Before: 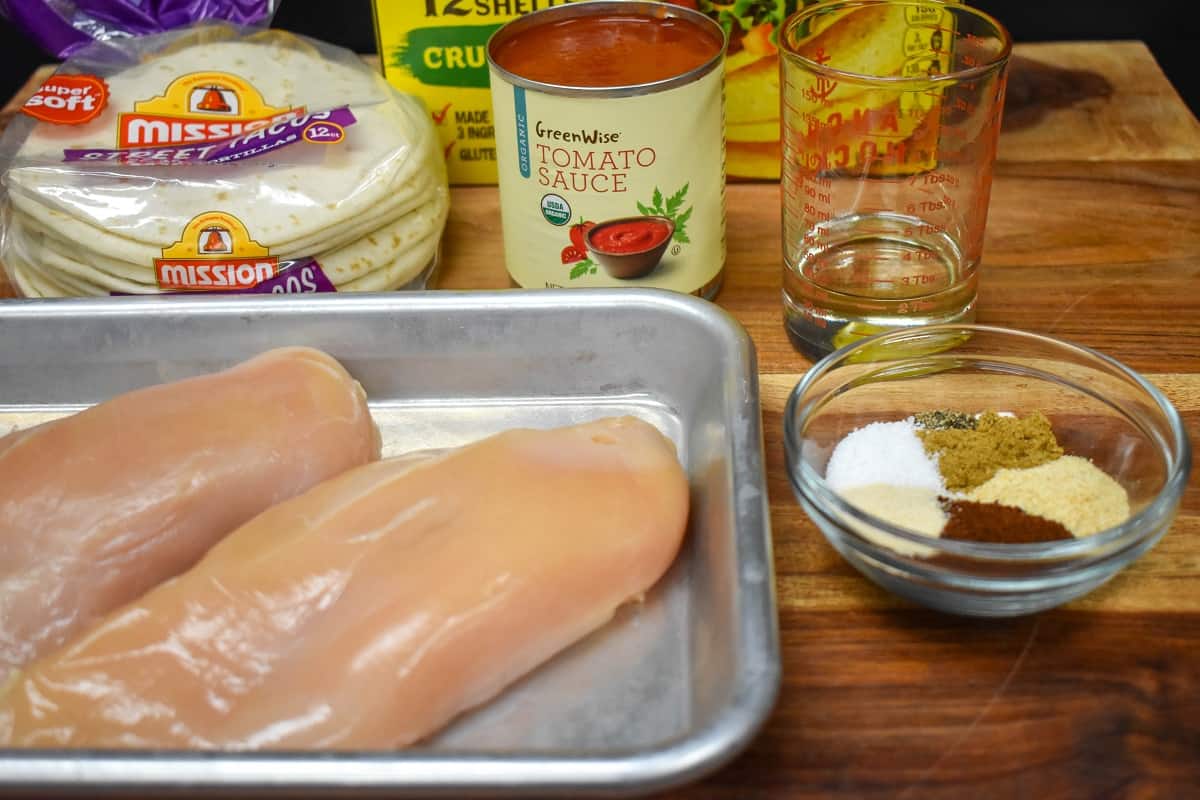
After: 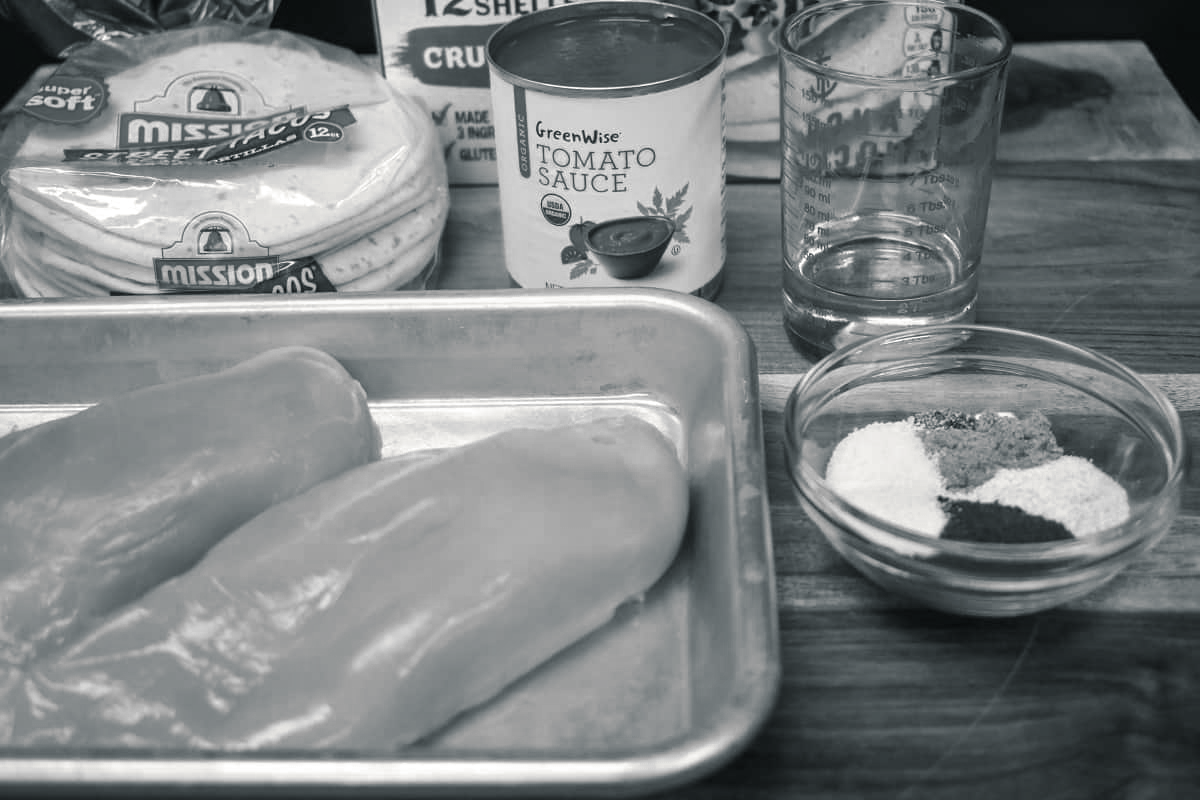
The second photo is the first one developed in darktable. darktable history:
split-toning: shadows › hue 201.6°, shadows › saturation 0.16, highlights › hue 50.4°, highlights › saturation 0.2, balance -49.9
color zones: curves: ch0 [(0.002, 0.593) (0.143, 0.417) (0.285, 0.541) (0.455, 0.289) (0.608, 0.327) (0.727, 0.283) (0.869, 0.571) (1, 0.603)]; ch1 [(0, 0) (0.143, 0) (0.286, 0) (0.429, 0) (0.571, 0) (0.714, 0) (0.857, 0)]
